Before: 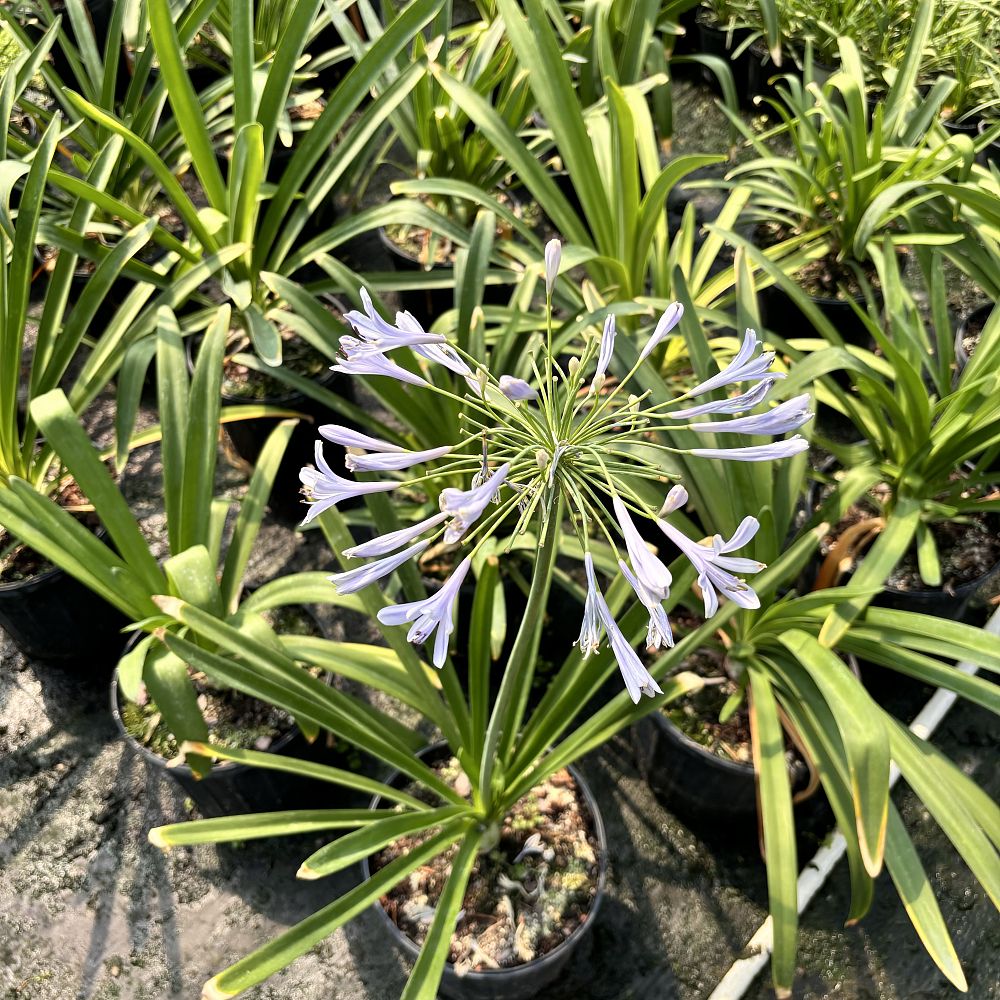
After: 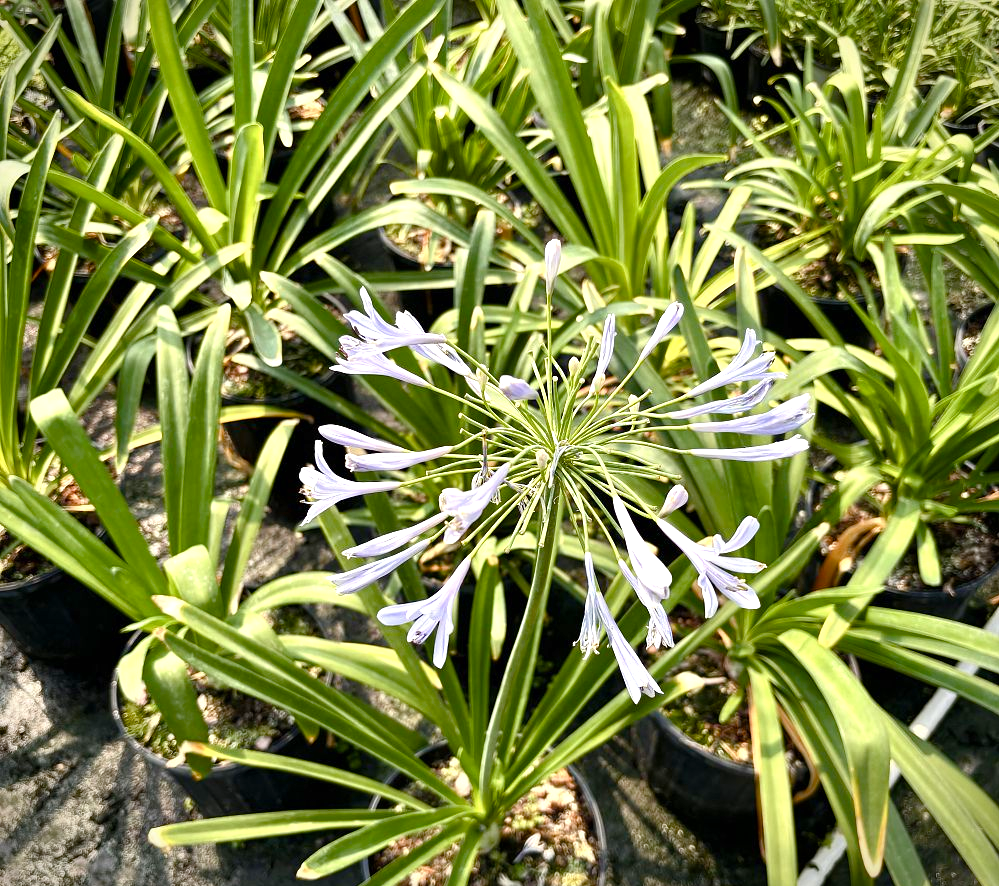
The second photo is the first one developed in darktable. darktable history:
exposure: black level correction 0, exposure 0.499 EV, compensate highlight preservation false
color balance rgb: perceptual saturation grading › global saturation 20%, perceptual saturation grading › highlights -25.701%, perceptual saturation grading › shadows 49.499%
vignetting: fall-off start 88.3%, fall-off radius 44.6%, saturation 0.04, width/height ratio 1.155
base curve: preserve colors none
crop and rotate: top 0%, bottom 11.372%
